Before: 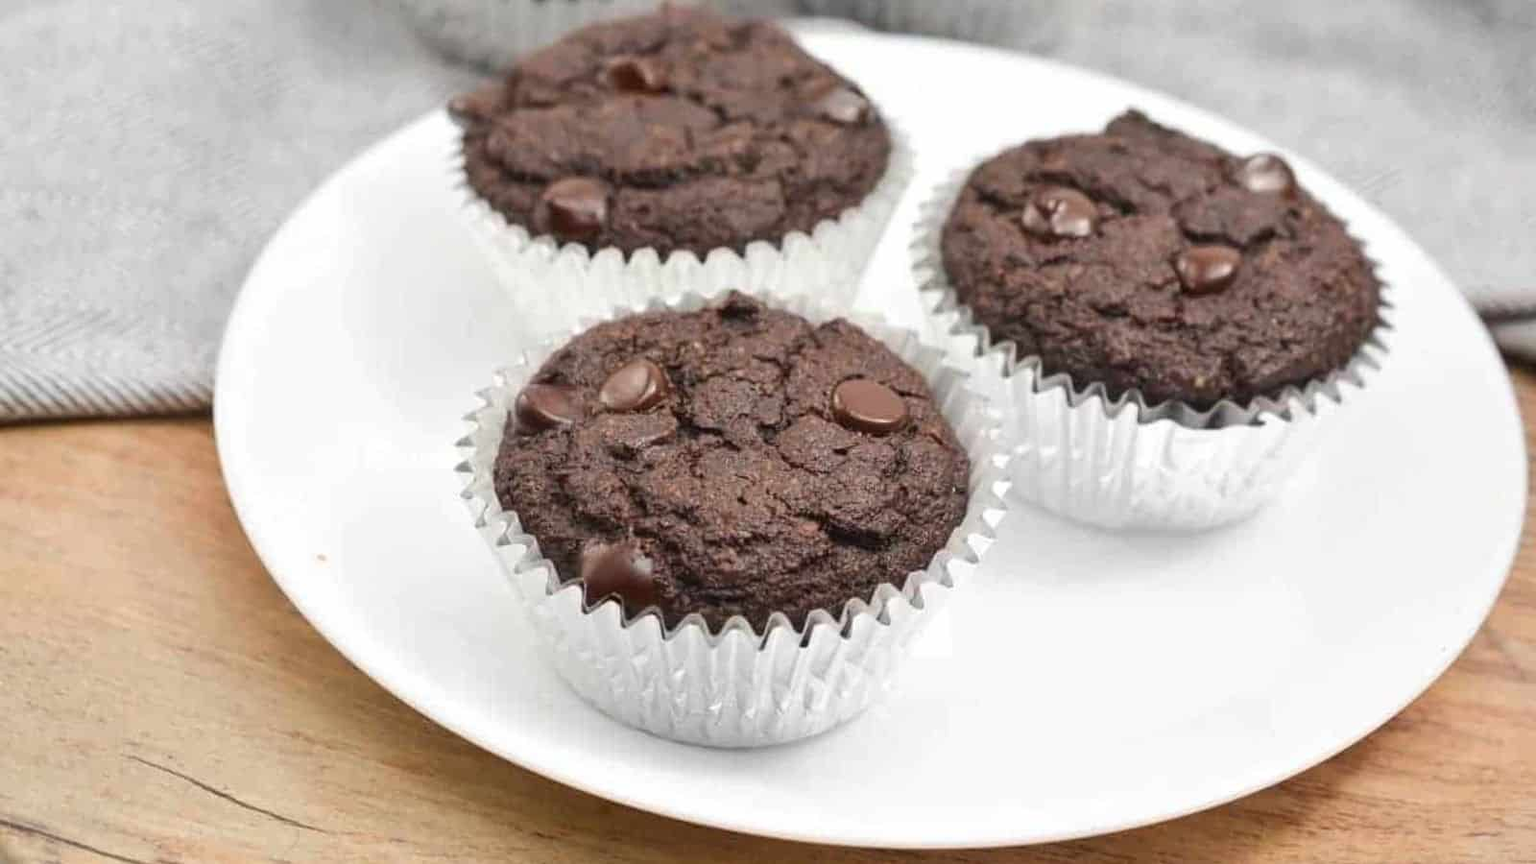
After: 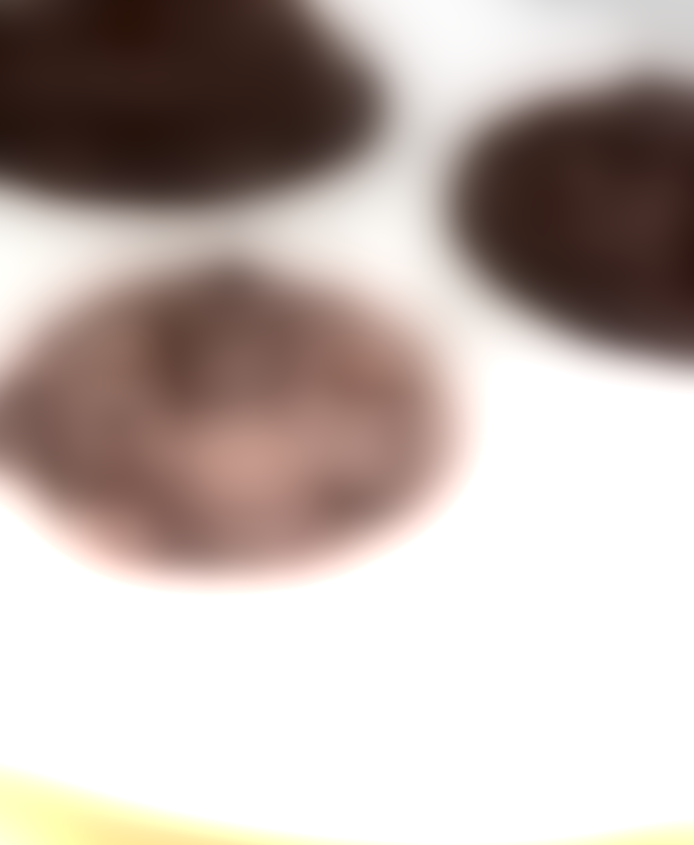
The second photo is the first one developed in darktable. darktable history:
graduated density: density -3.9 EV
crop: left 33.452%, top 6.025%, right 23.155%
lowpass: radius 31.92, contrast 1.72, brightness -0.98, saturation 0.94
